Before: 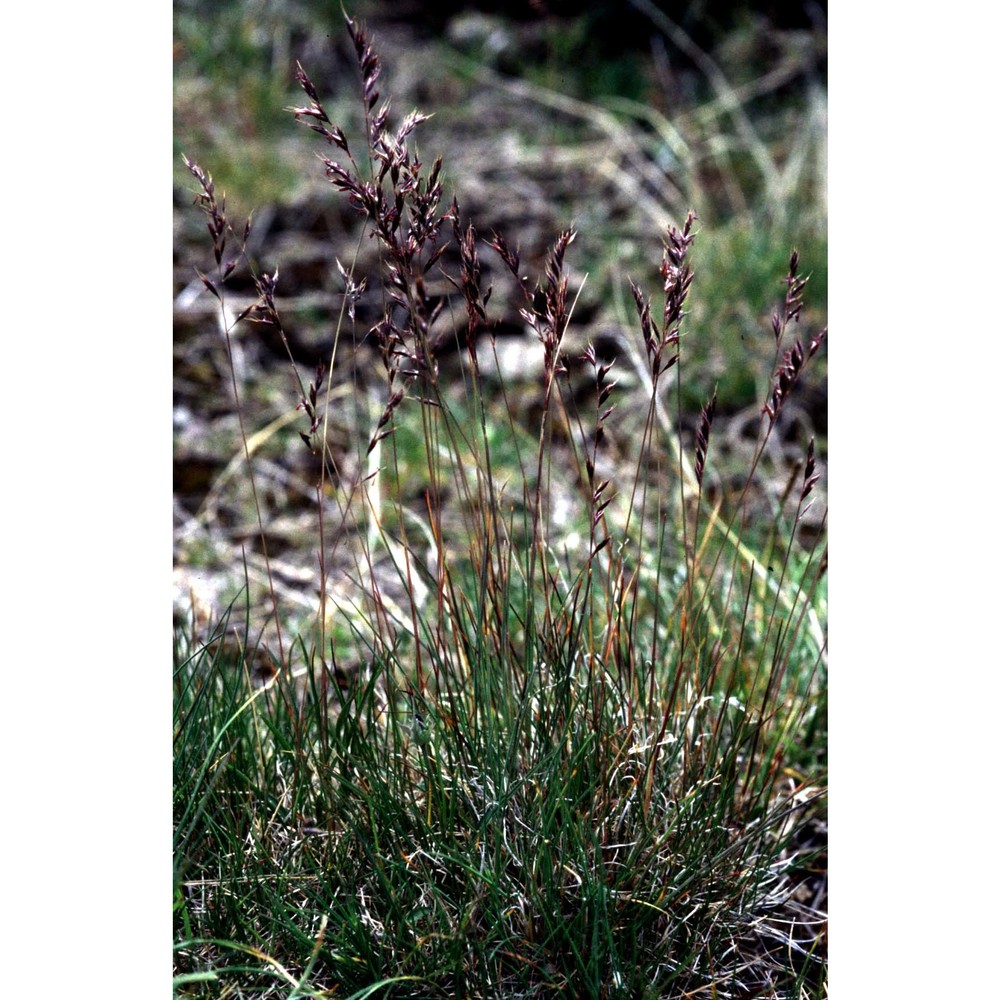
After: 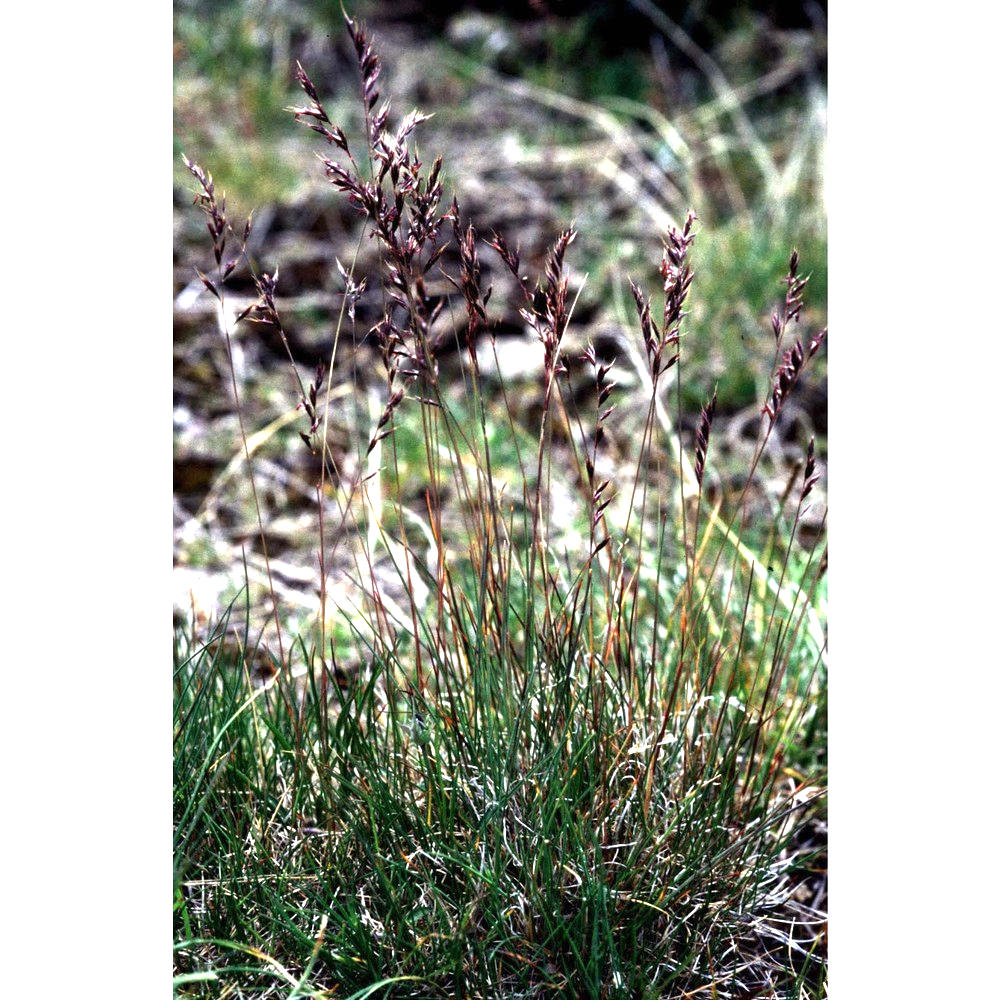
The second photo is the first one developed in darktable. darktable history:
exposure: black level correction 0, exposure 0.894 EV, compensate exposure bias true, compensate highlight preservation false
